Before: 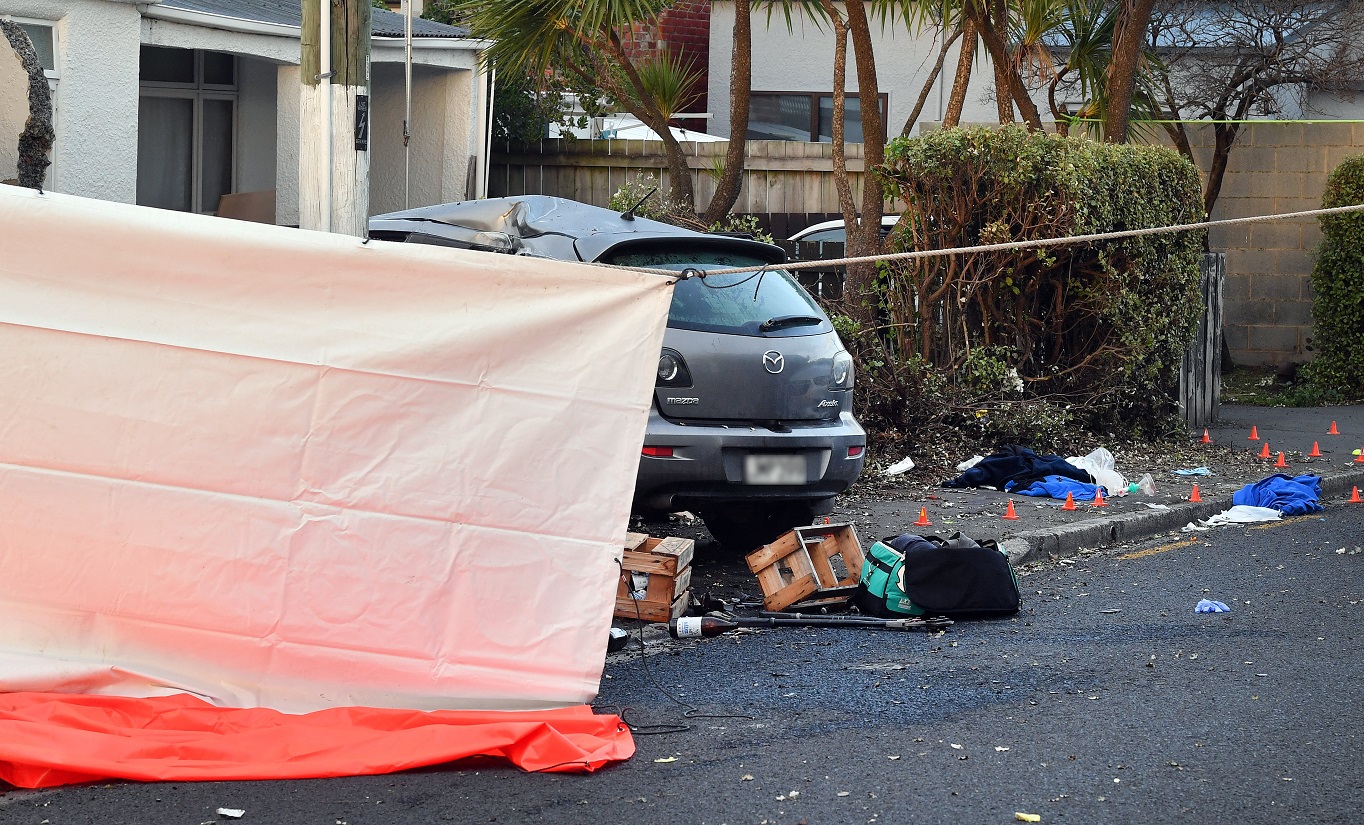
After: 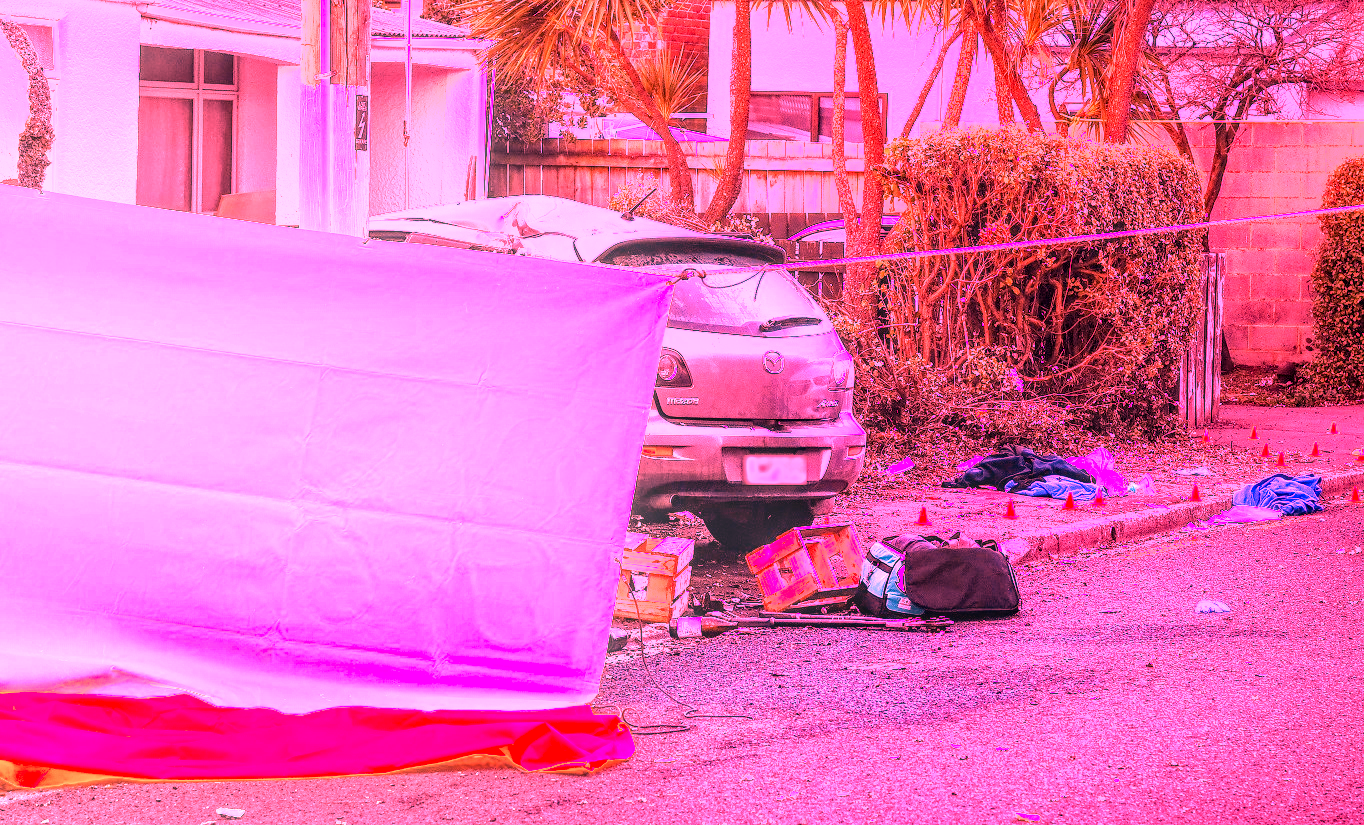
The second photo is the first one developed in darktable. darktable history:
local contrast: highlights 25%, detail 150%
white balance: red 4.26, blue 1.802
